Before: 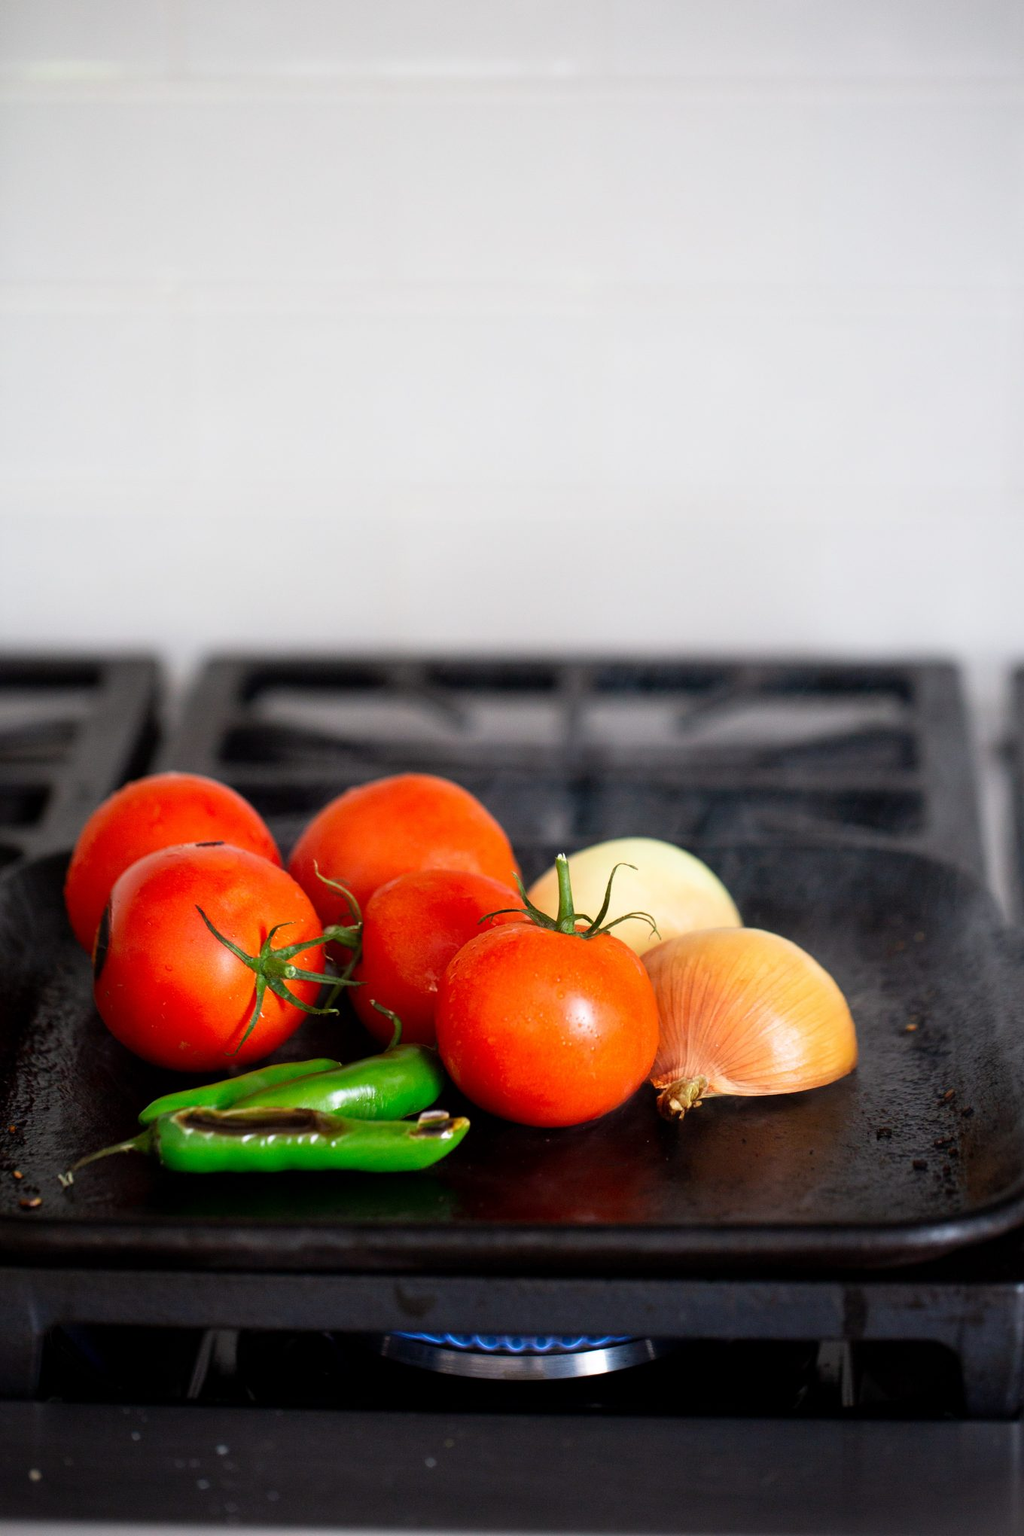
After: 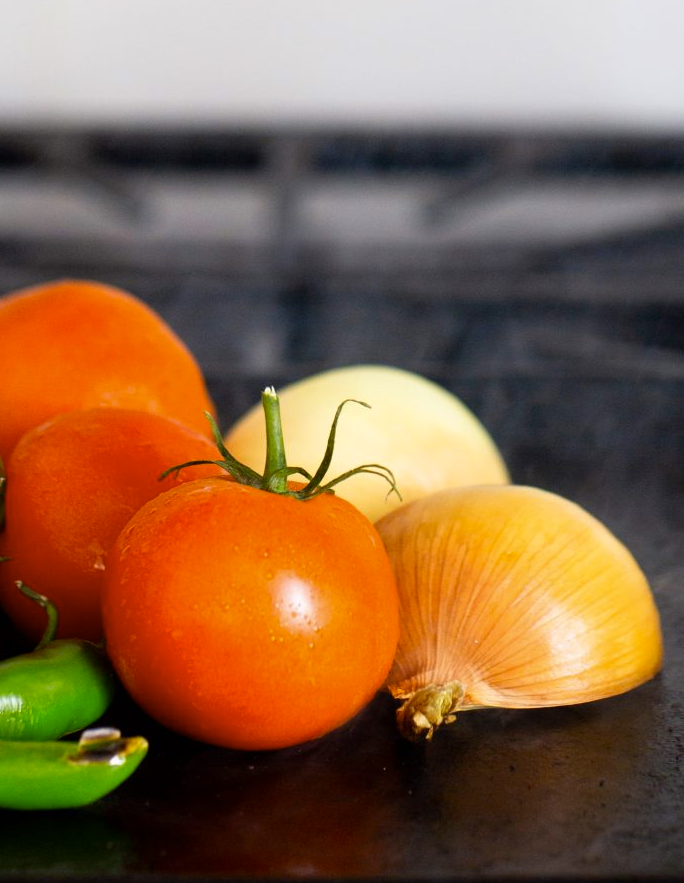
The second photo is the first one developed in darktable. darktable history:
color contrast: green-magenta contrast 0.85, blue-yellow contrast 1.25, unbound 0
crop: left 35.03%, top 36.625%, right 14.663%, bottom 20.057%
